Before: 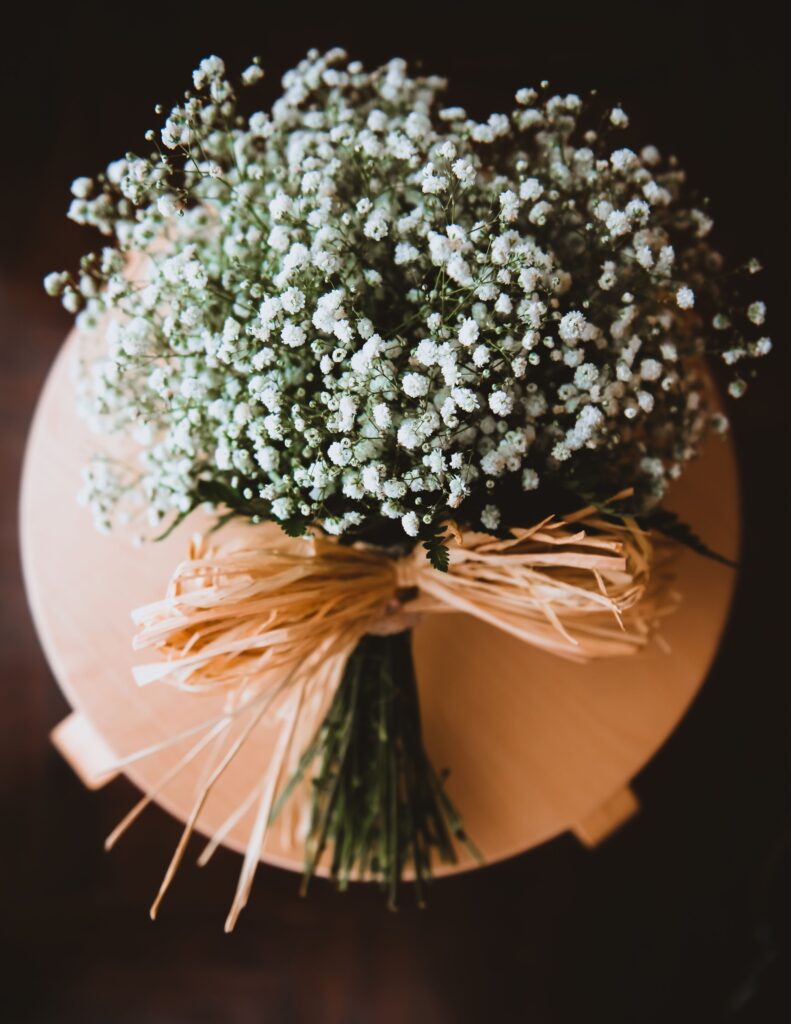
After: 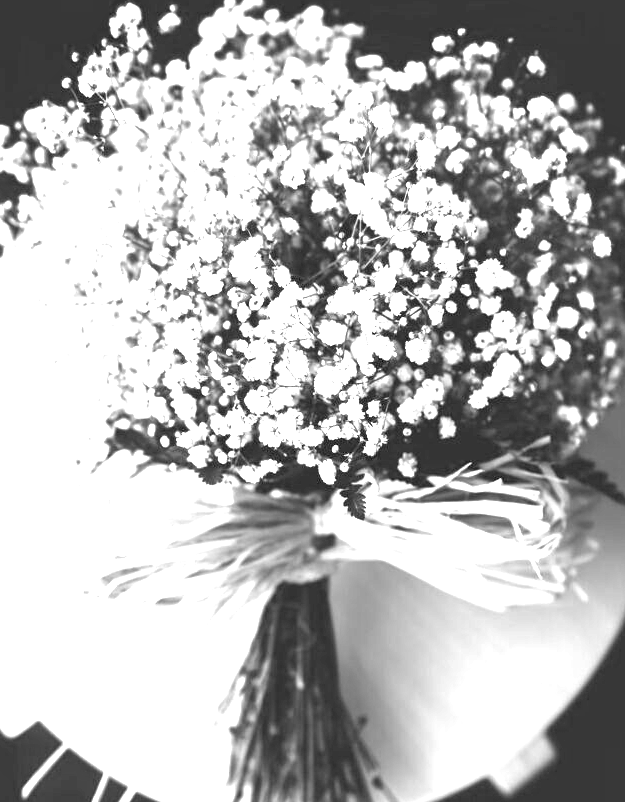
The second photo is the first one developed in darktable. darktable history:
exposure: black level correction 0.001, exposure 2.709 EV, compensate highlight preservation false
local contrast: highlights 102%, shadows 102%, detail 119%, midtone range 0.2
crop and rotate: left 10.533%, top 5.133%, right 10.419%, bottom 16.52%
color calibration: output gray [0.253, 0.26, 0.487, 0], gray › normalize channels true, illuminant as shot in camera, x 0.369, y 0.376, temperature 4322.9 K, gamut compression 0.01
